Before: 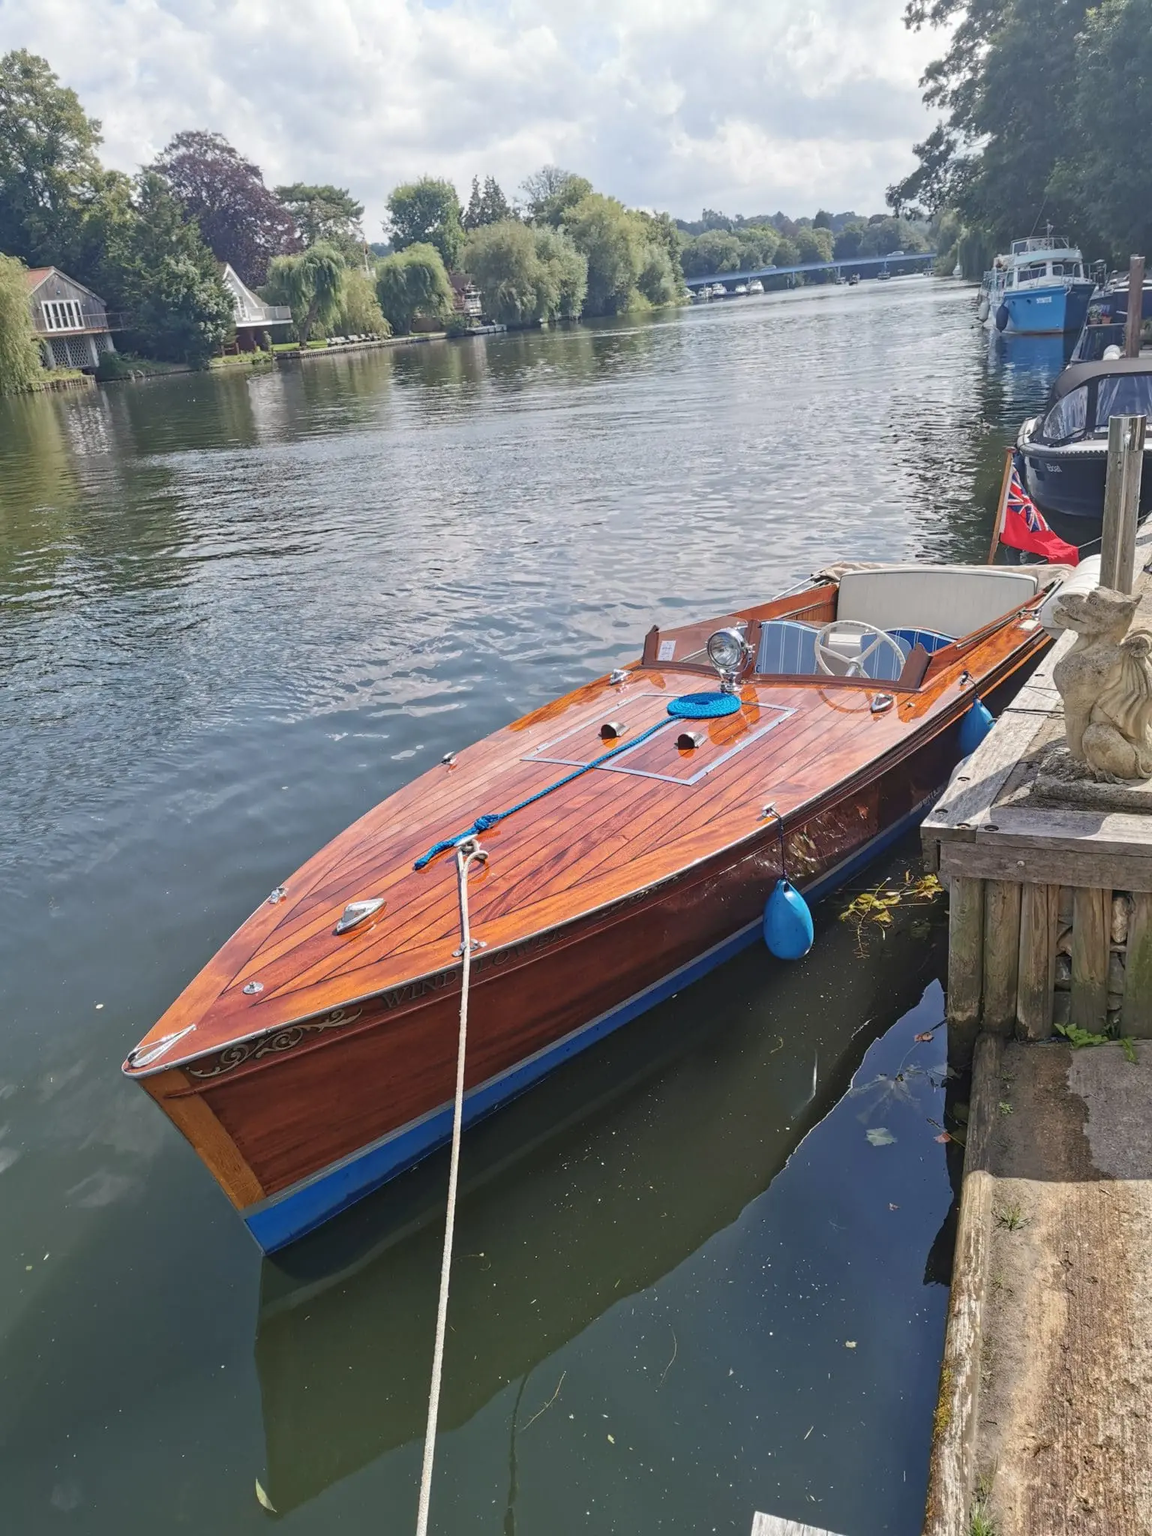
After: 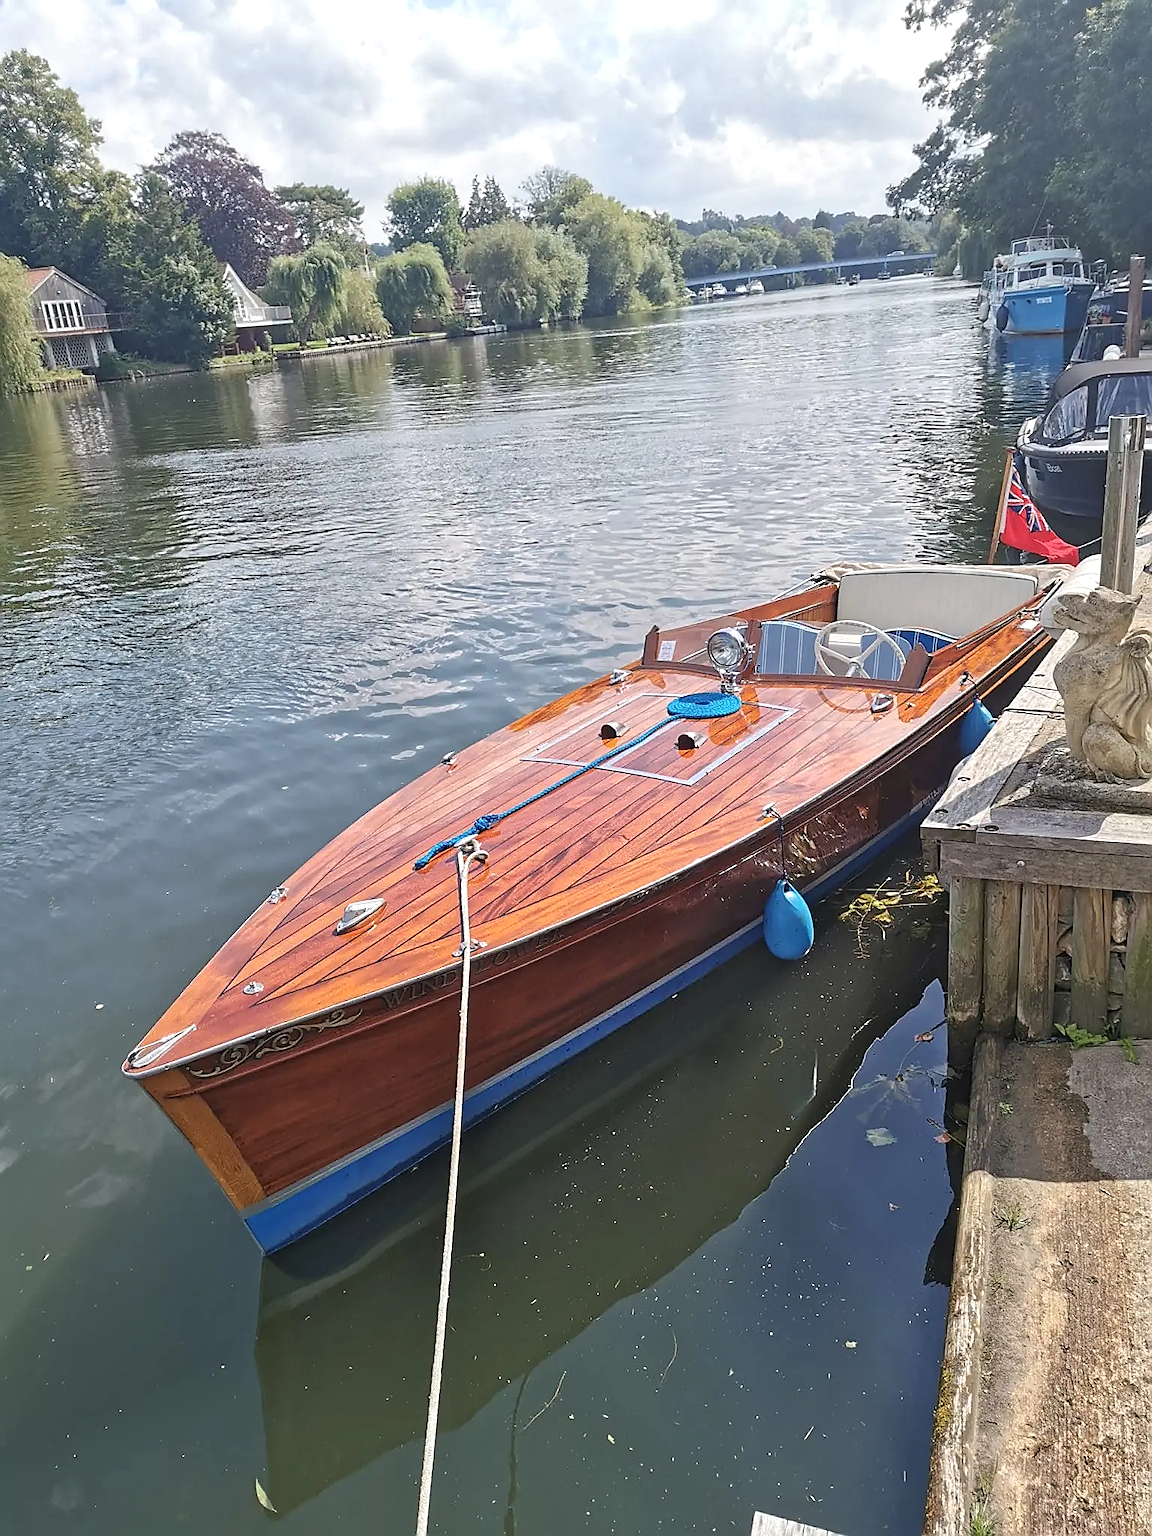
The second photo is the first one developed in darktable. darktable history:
shadows and highlights: radius 44.78, white point adjustment 6.64, compress 79.65%, highlights color adjustment 78.42%, soften with gaussian
sharpen: radius 1.4, amount 1.25, threshold 0.7
